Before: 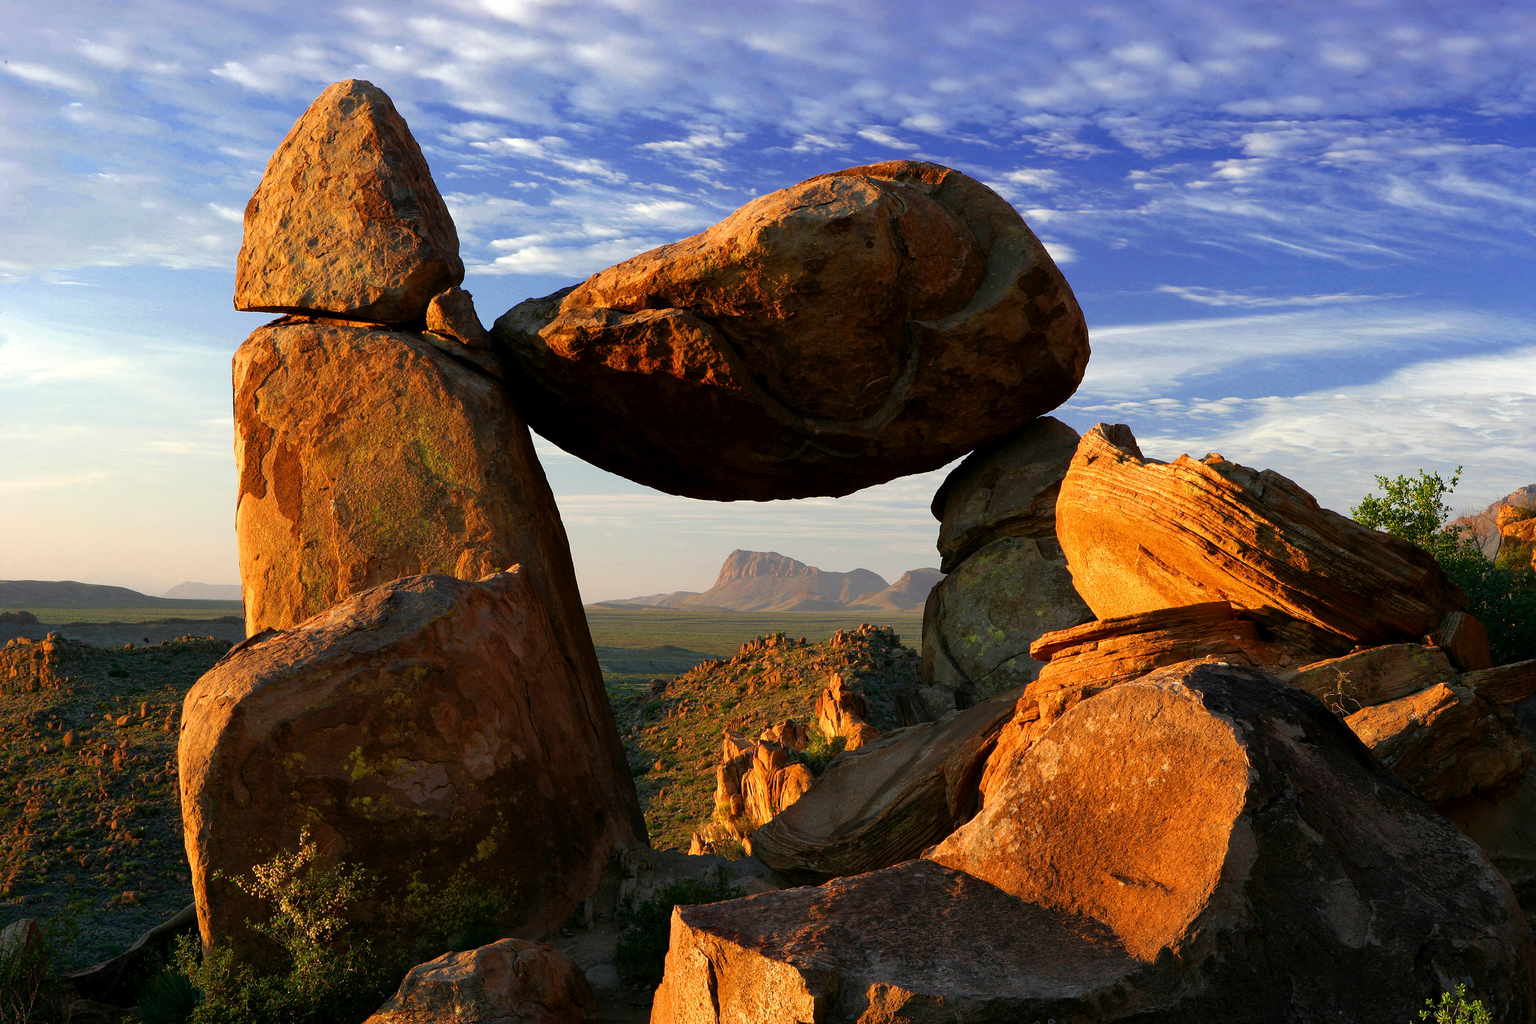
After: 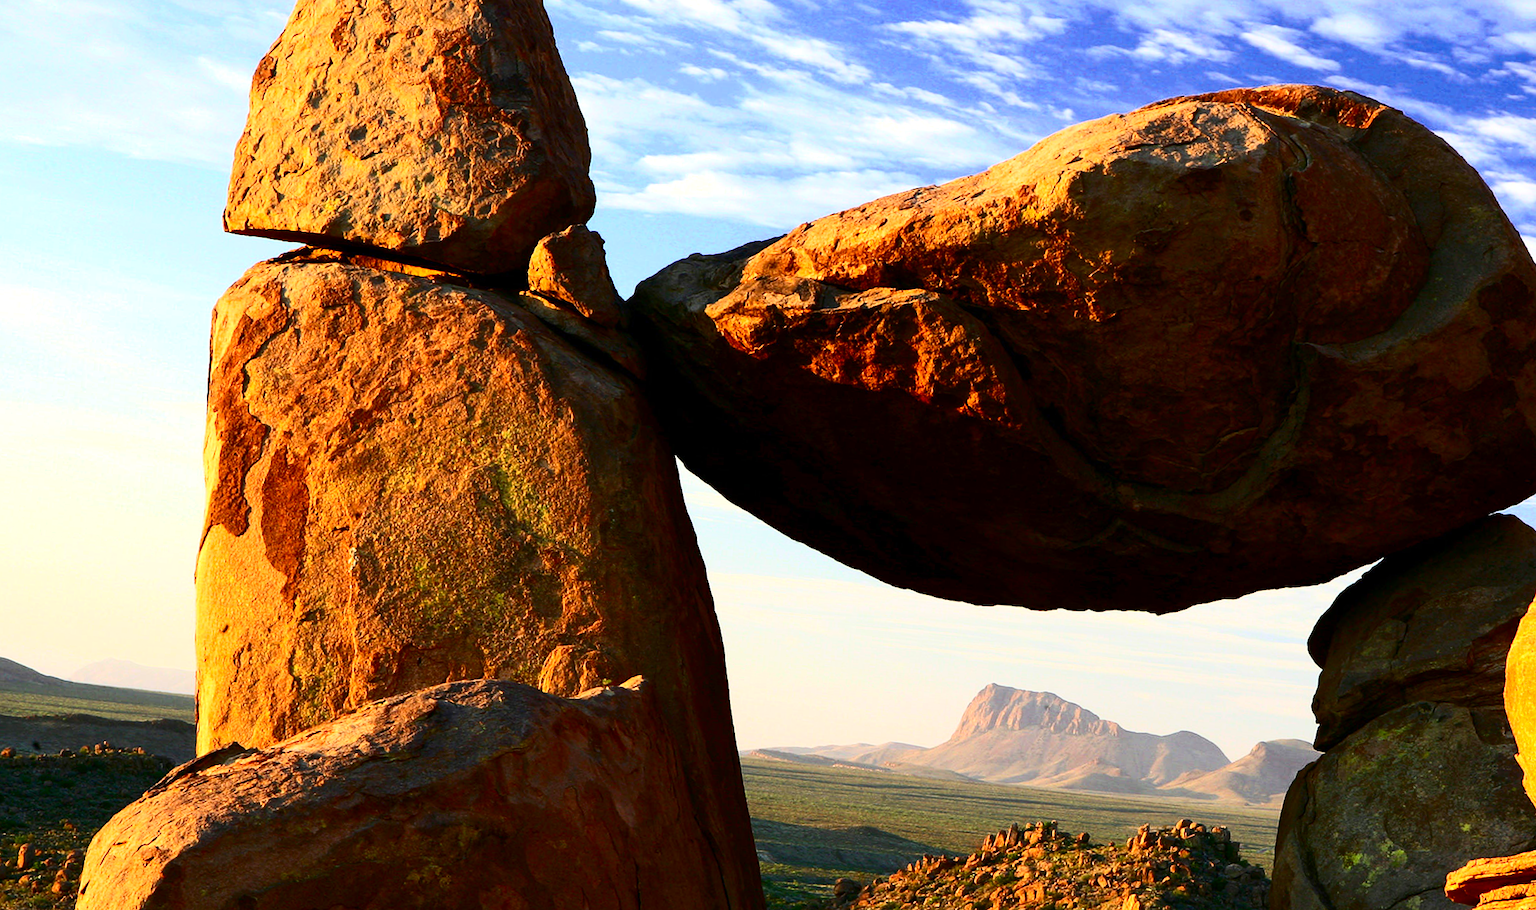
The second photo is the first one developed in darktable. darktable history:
contrast brightness saturation: contrast 0.4, brightness 0.1, saturation 0.21
crop and rotate: angle -4.99°, left 2.122%, top 6.945%, right 27.566%, bottom 30.519%
exposure: exposure 0.376 EV, compensate highlight preservation false
